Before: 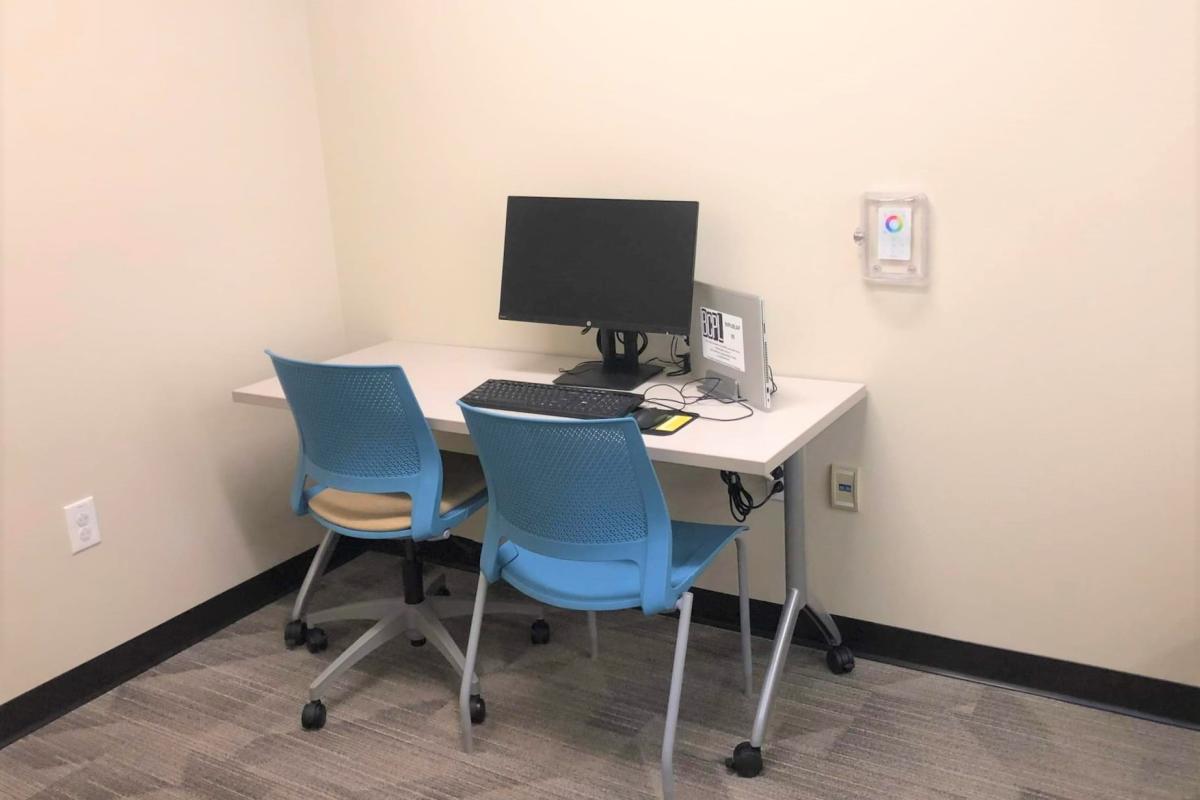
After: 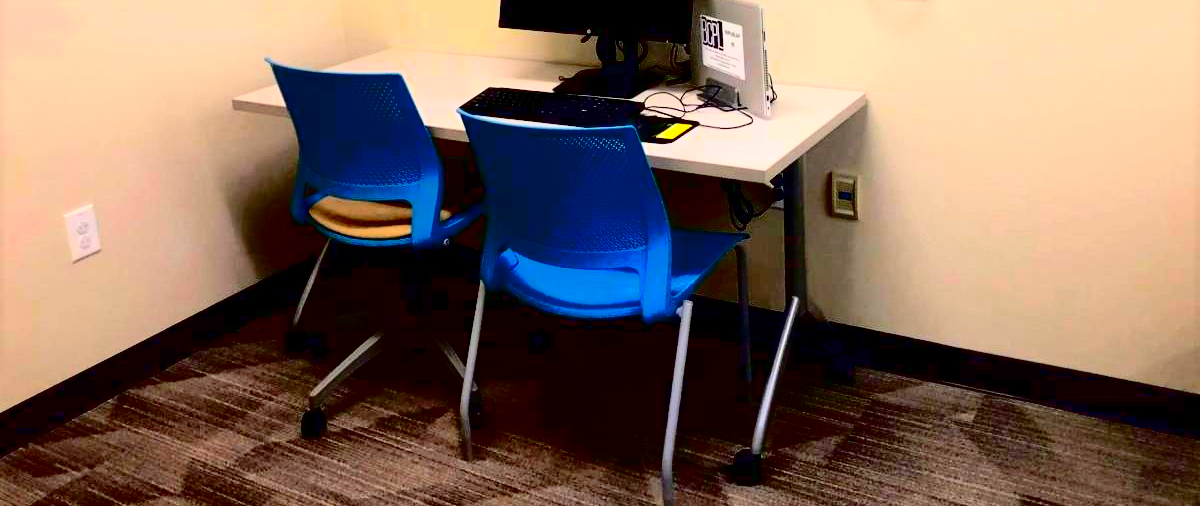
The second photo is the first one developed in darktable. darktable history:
contrast brightness saturation: contrast 0.781, brightness -0.994, saturation 0.995
crop and rotate: top 36.703%
shadows and highlights: on, module defaults
